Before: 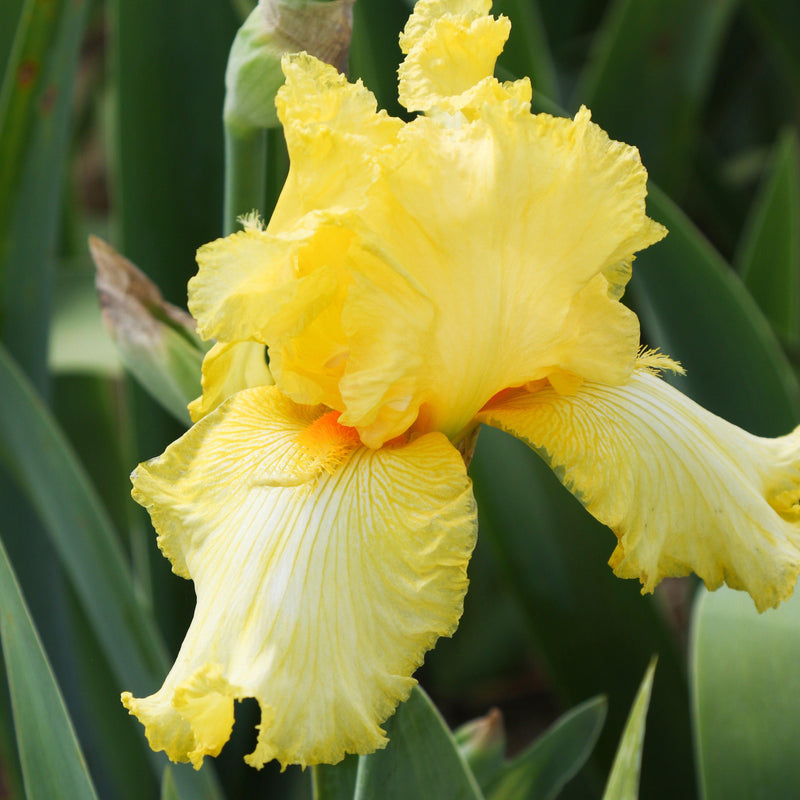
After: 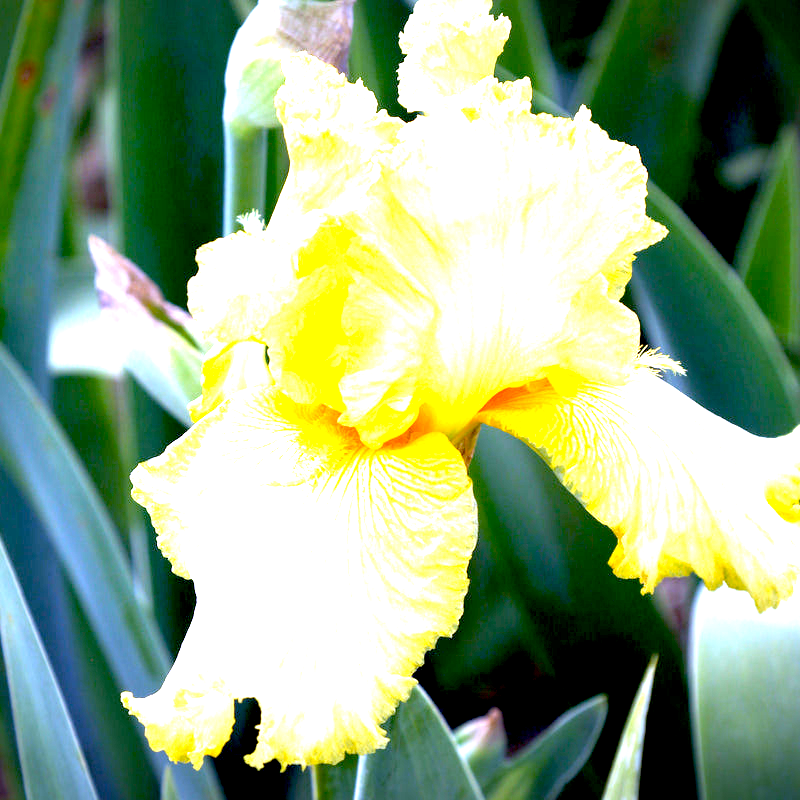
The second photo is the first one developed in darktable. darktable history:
exposure: black level correction 0.016, exposure 1.774 EV, compensate highlight preservation false
vignetting: fall-off start 97.23%, saturation -0.024, center (-0.033, -0.042), width/height ratio 1.179, unbound false
white balance: red 0.98, blue 1.61
